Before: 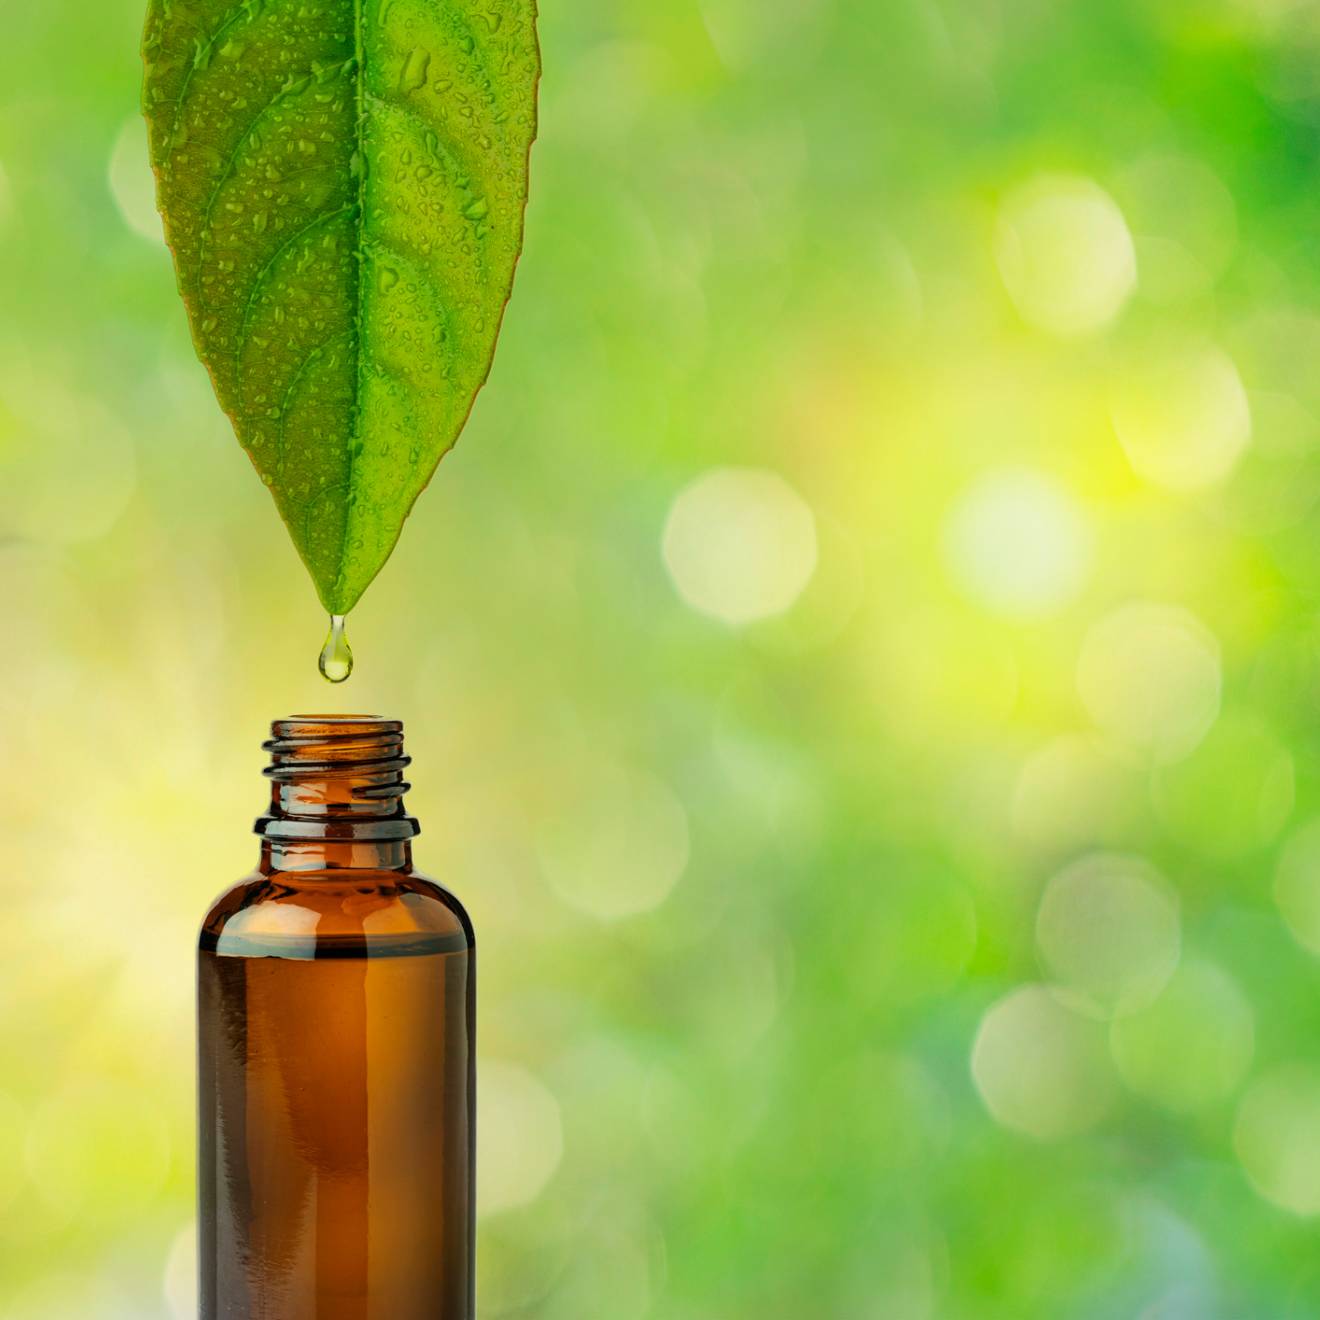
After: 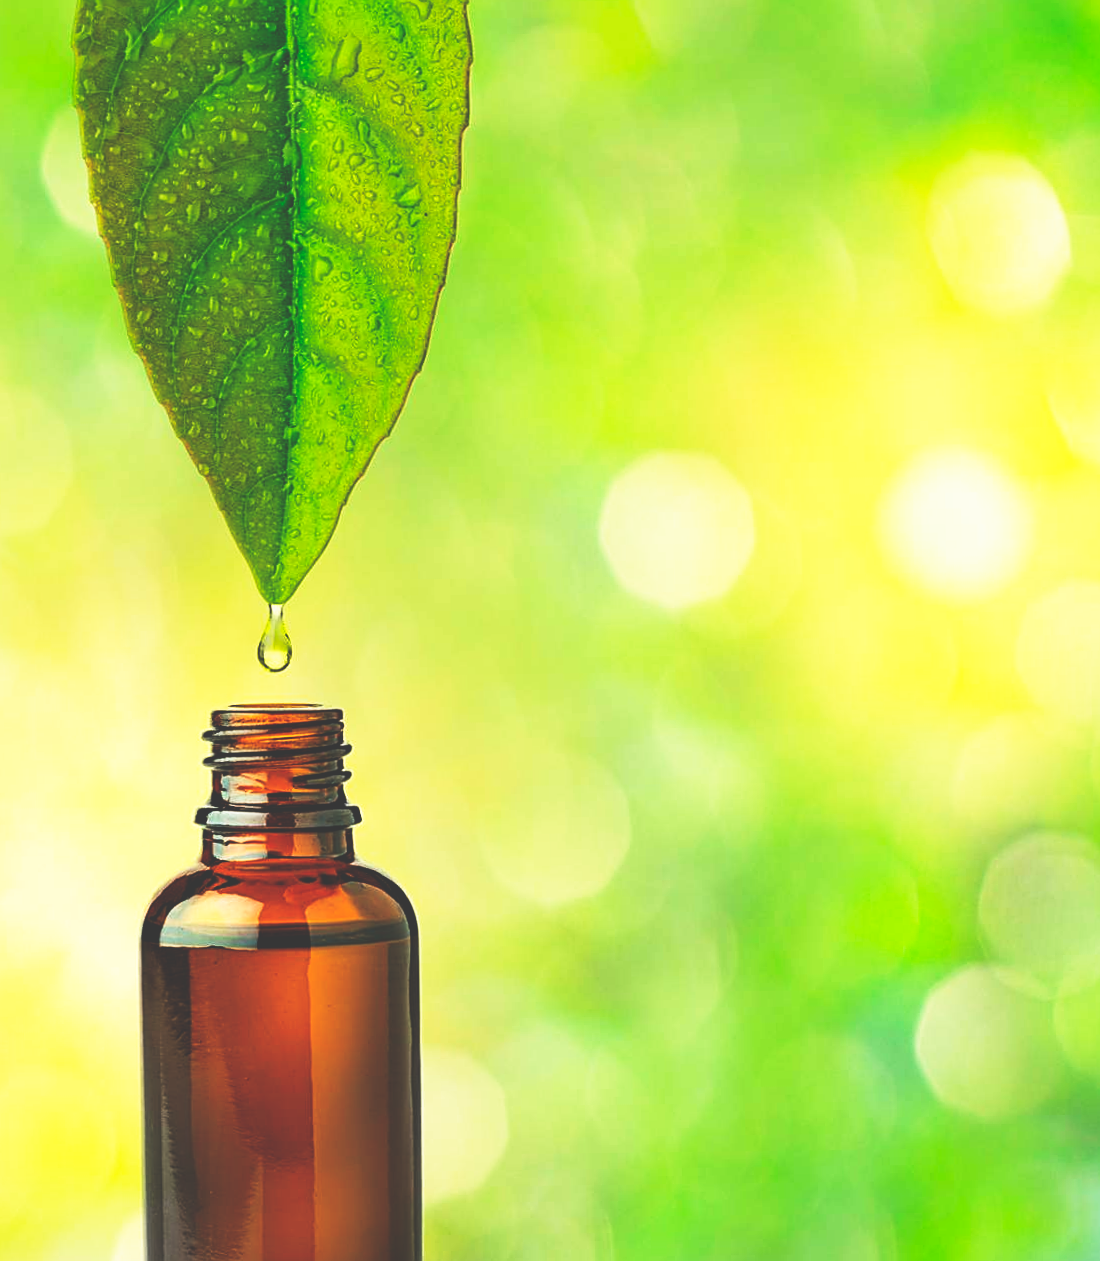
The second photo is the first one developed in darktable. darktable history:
base curve: curves: ch0 [(0, 0.036) (0.007, 0.037) (0.604, 0.887) (1, 1)], preserve colors none
crop and rotate: angle 0.741°, left 4.113%, top 0.539%, right 11.42%, bottom 2.658%
sharpen: on, module defaults
